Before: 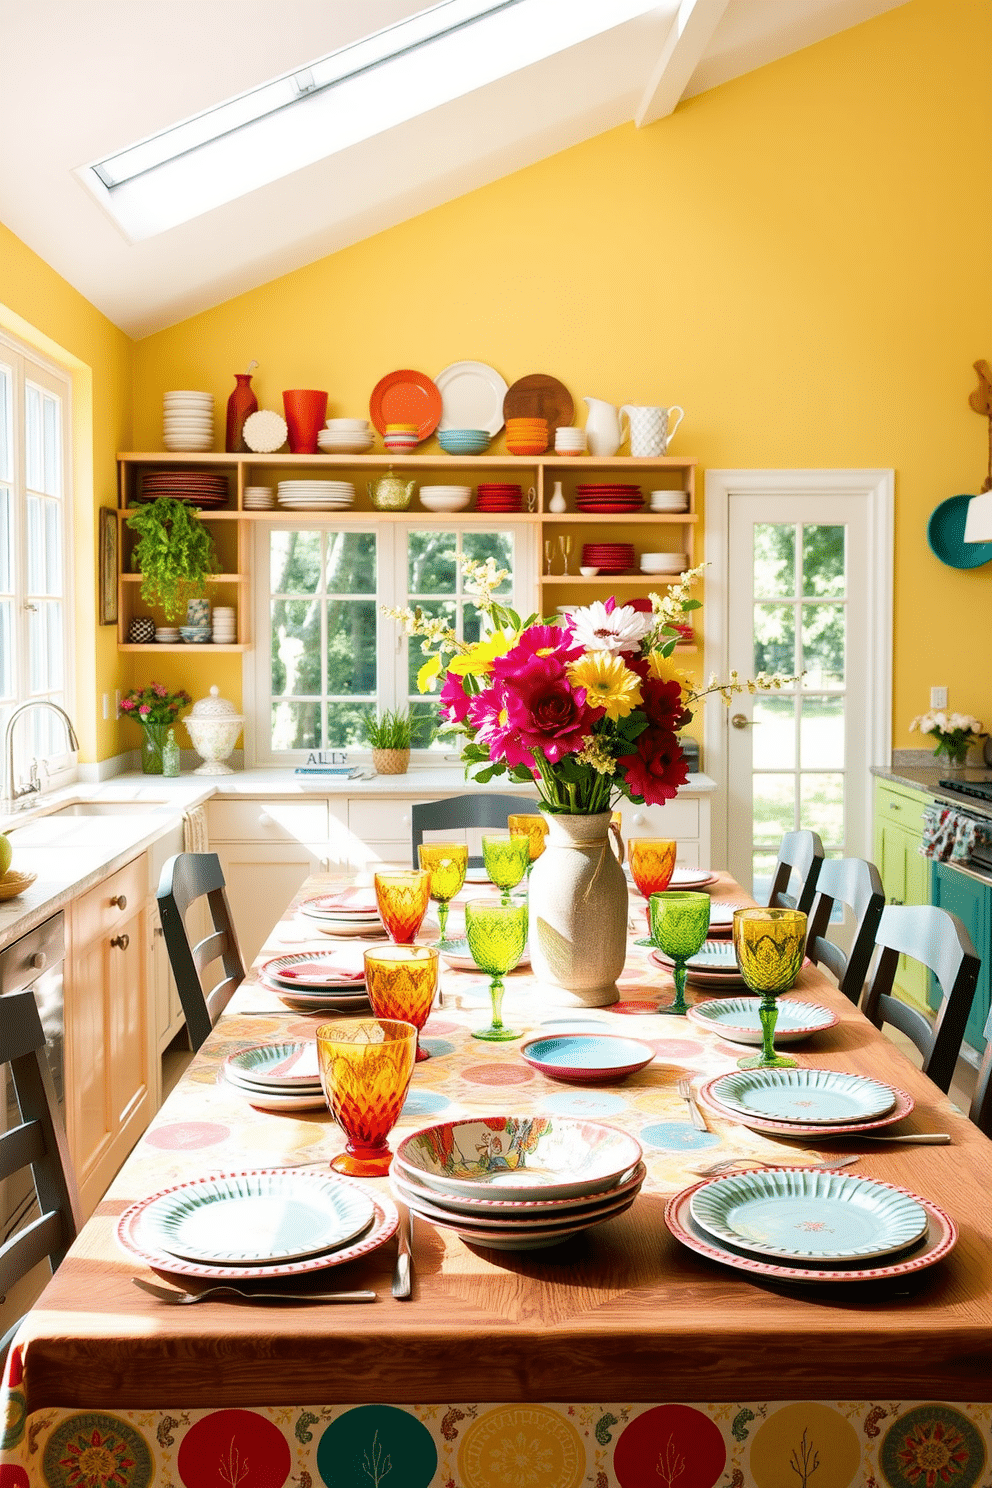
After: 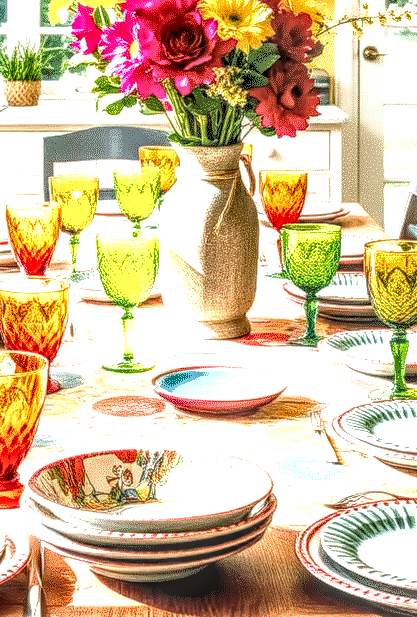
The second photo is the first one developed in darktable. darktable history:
exposure: exposure 0.738 EV, compensate highlight preservation false
local contrast: highlights 3%, shadows 2%, detail 299%, midtone range 0.302
crop: left 37.234%, top 44.94%, right 20.649%, bottom 13.529%
